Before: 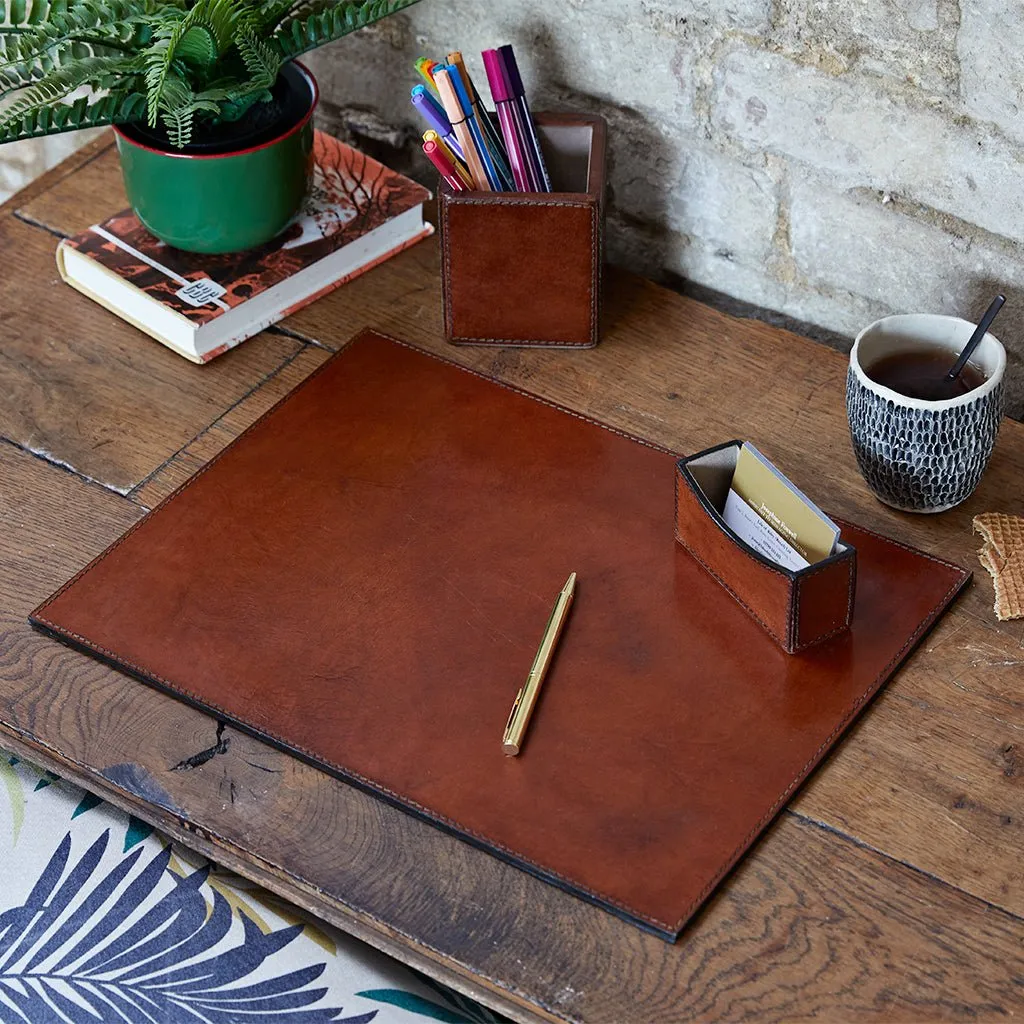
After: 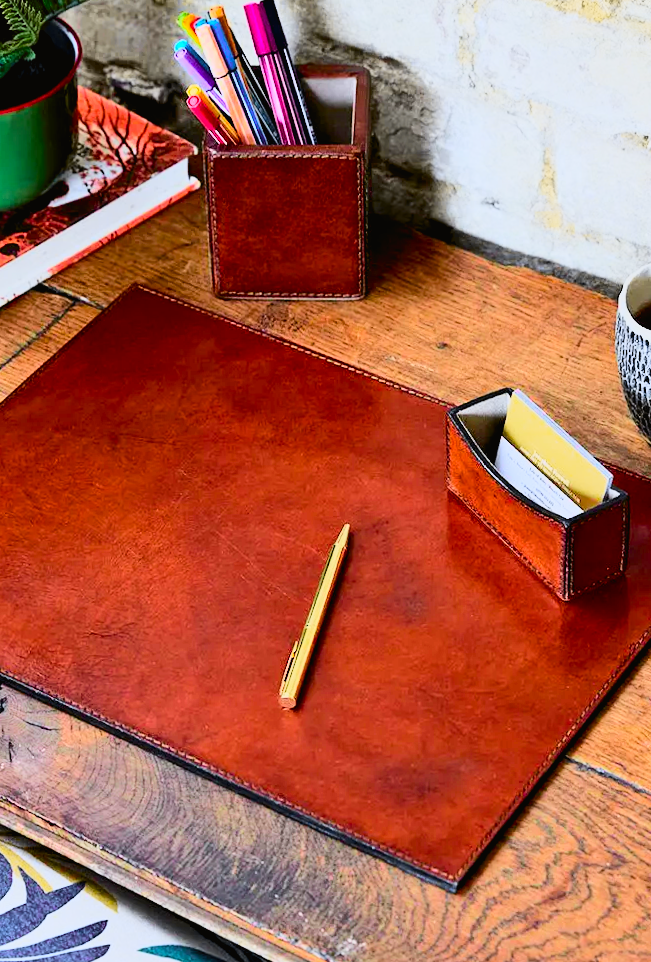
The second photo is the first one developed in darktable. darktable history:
white balance: red 0.986, blue 1.01
crop and rotate: left 22.918%, top 5.629%, right 14.711%, bottom 2.247%
rotate and perspective: rotation -1.24°, automatic cropping off
tone curve: curves: ch0 [(0, 0.017) (0.239, 0.277) (0.508, 0.593) (0.826, 0.855) (1, 0.945)]; ch1 [(0, 0) (0.401, 0.42) (0.442, 0.47) (0.492, 0.498) (0.511, 0.504) (0.555, 0.586) (0.681, 0.739) (1, 1)]; ch2 [(0, 0) (0.411, 0.433) (0.5, 0.504) (0.545, 0.574) (1, 1)], color space Lab, independent channels, preserve colors none
base curve: curves: ch0 [(0, 0) (0.018, 0.026) (0.143, 0.37) (0.33, 0.731) (0.458, 0.853) (0.735, 0.965) (0.905, 0.986) (1, 1)]
exposure: black level correction 0.006, exposure -0.226 EV, compensate highlight preservation false
color balance rgb: perceptual saturation grading › global saturation 20%, global vibrance 20%
